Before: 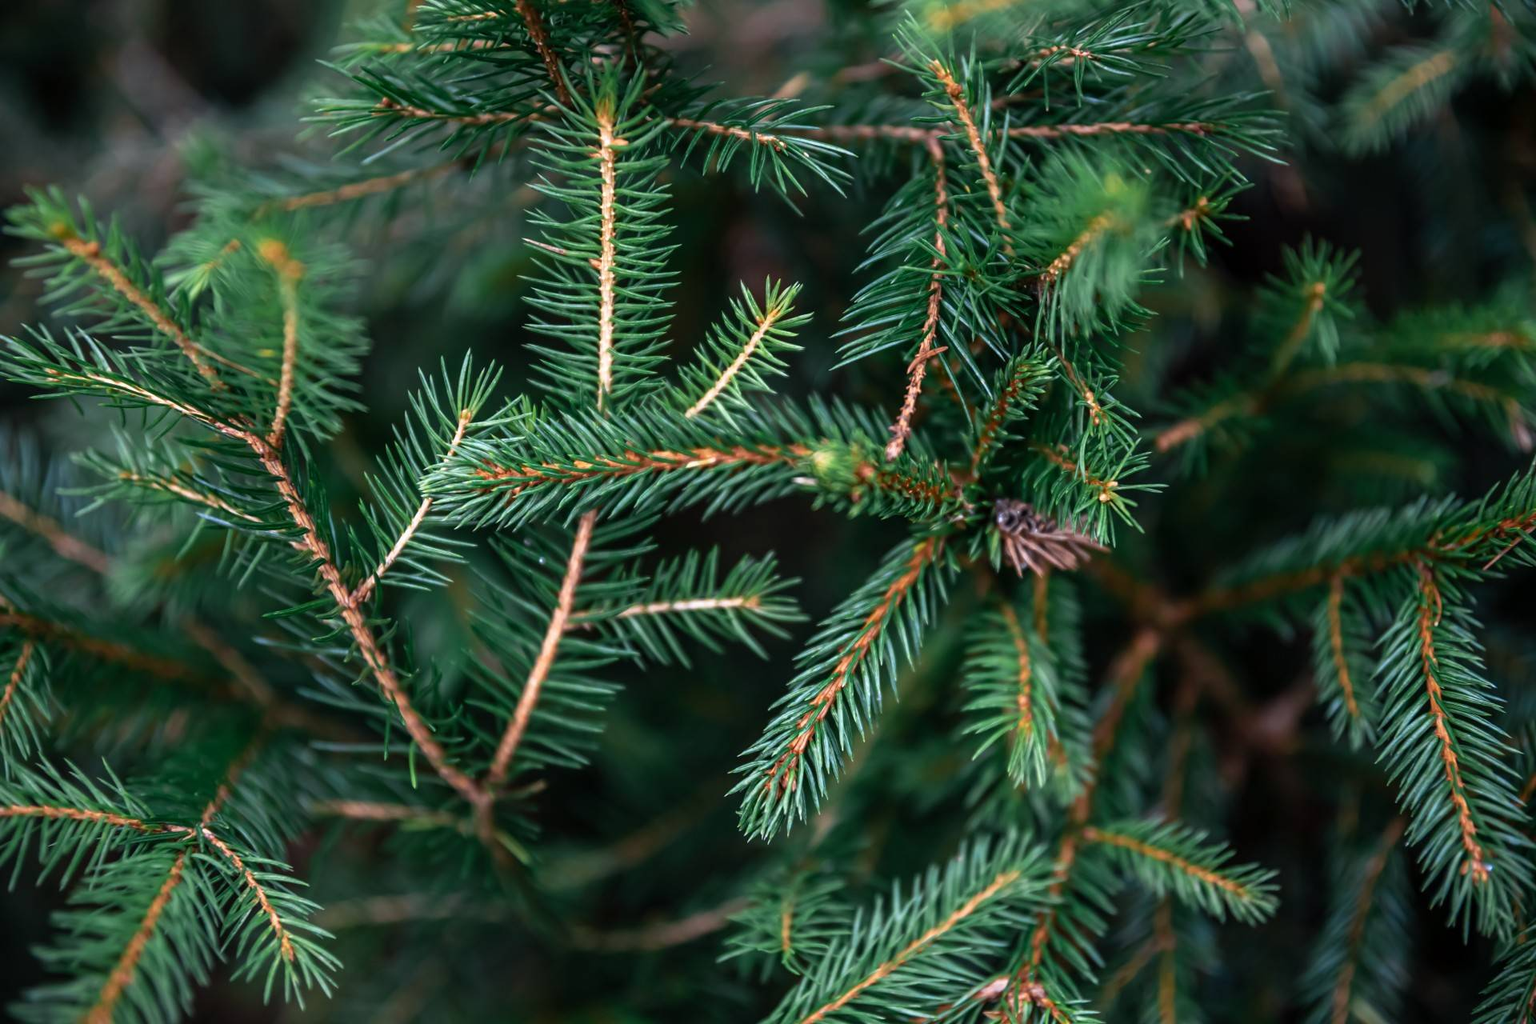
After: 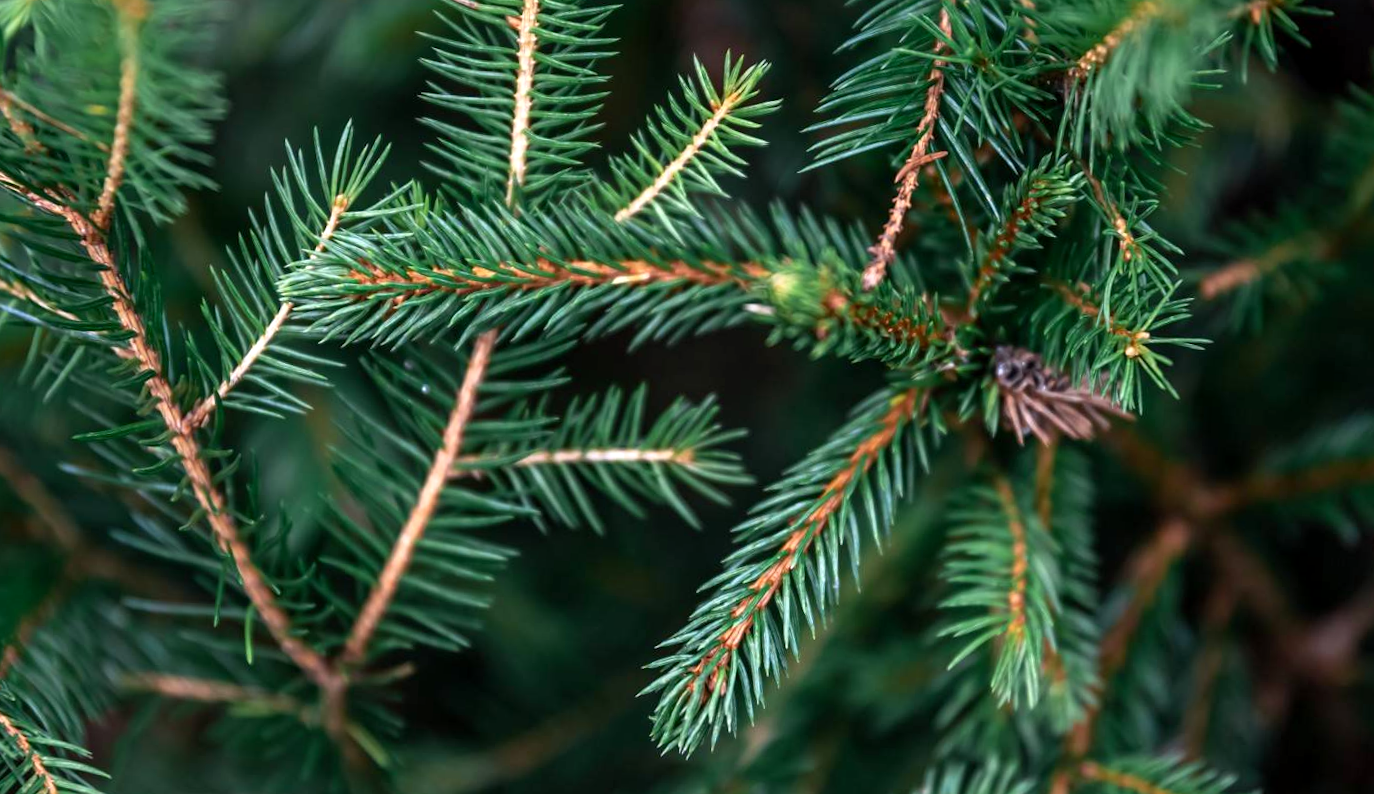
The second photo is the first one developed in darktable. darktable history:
crop and rotate: angle -3.37°, left 9.79%, top 20.73%, right 12.42%, bottom 11.82%
exposure: black level correction 0.001, exposure 0.191 EV, compensate highlight preservation false
